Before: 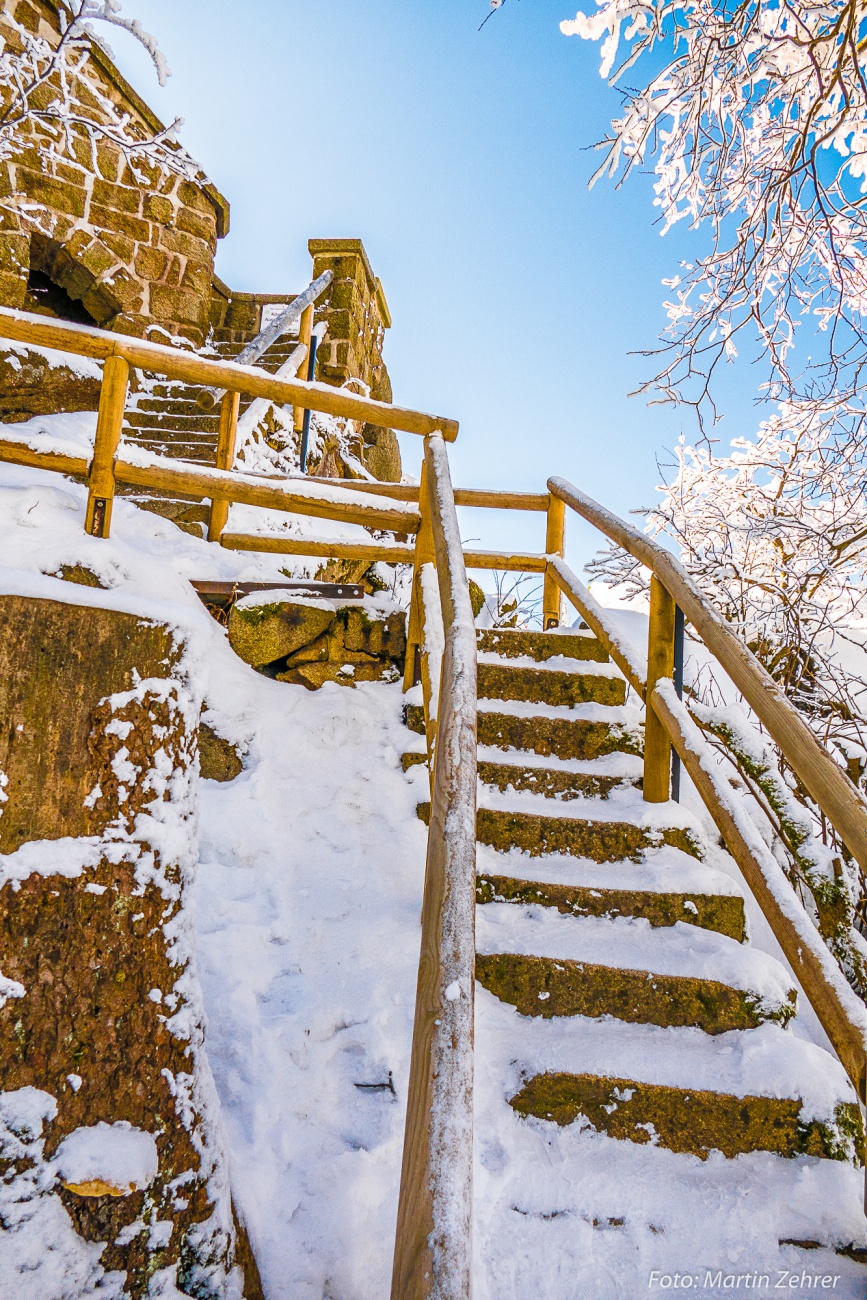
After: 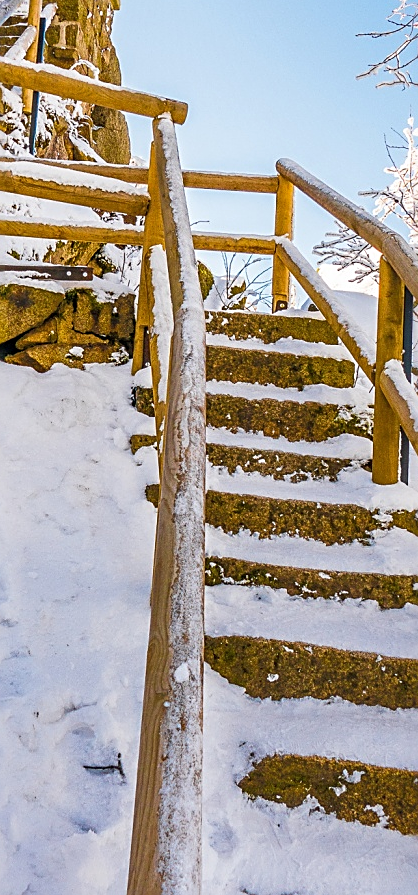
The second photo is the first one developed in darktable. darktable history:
shadows and highlights: shadows 25.36, highlights -24.21, highlights color adjustment 49.17%
sharpen: on, module defaults
crop: left 31.367%, top 24.501%, right 20.417%, bottom 6.628%
